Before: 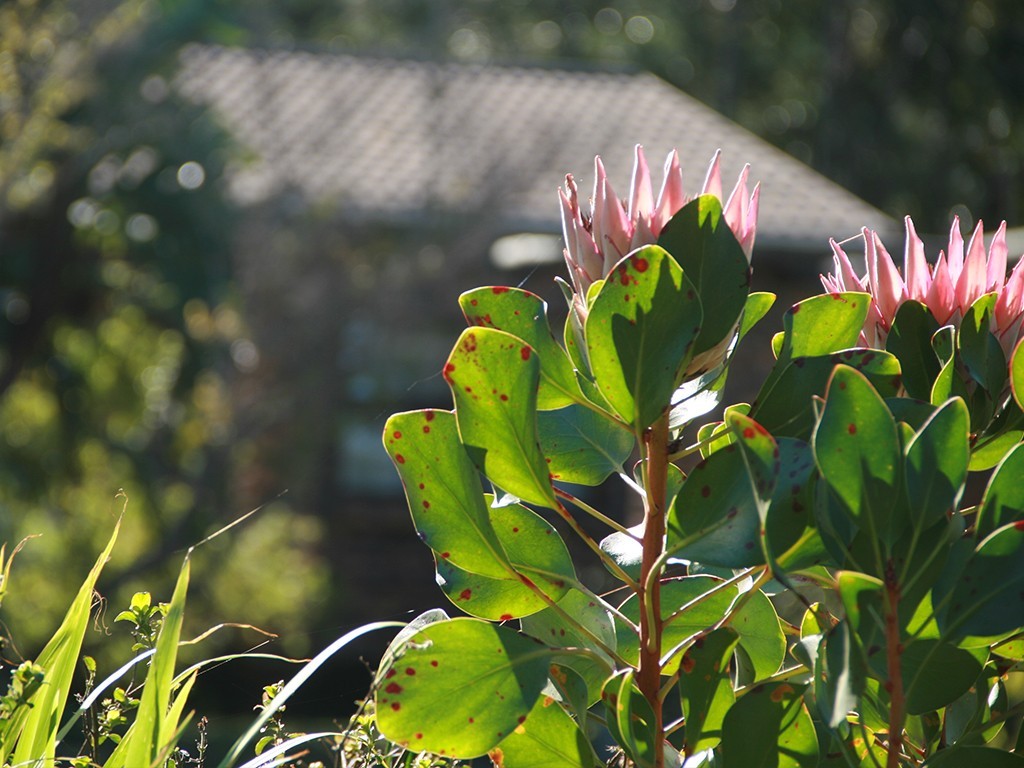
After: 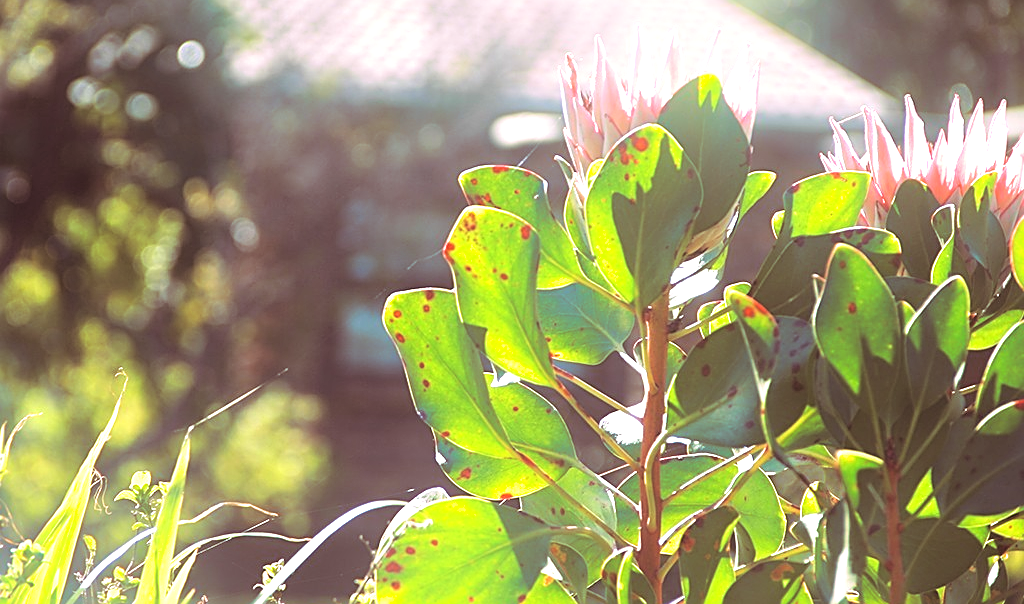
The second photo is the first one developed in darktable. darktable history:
crop and rotate: top 15.774%, bottom 5.506%
exposure: exposure 1.2 EV, compensate highlight preservation false
sharpen: on, module defaults
bloom: size 16%, threshold 98%, strength 20%
split-toning: highlights › hue 298.8°, highlights › saturation 0.73, compress 41.76%
